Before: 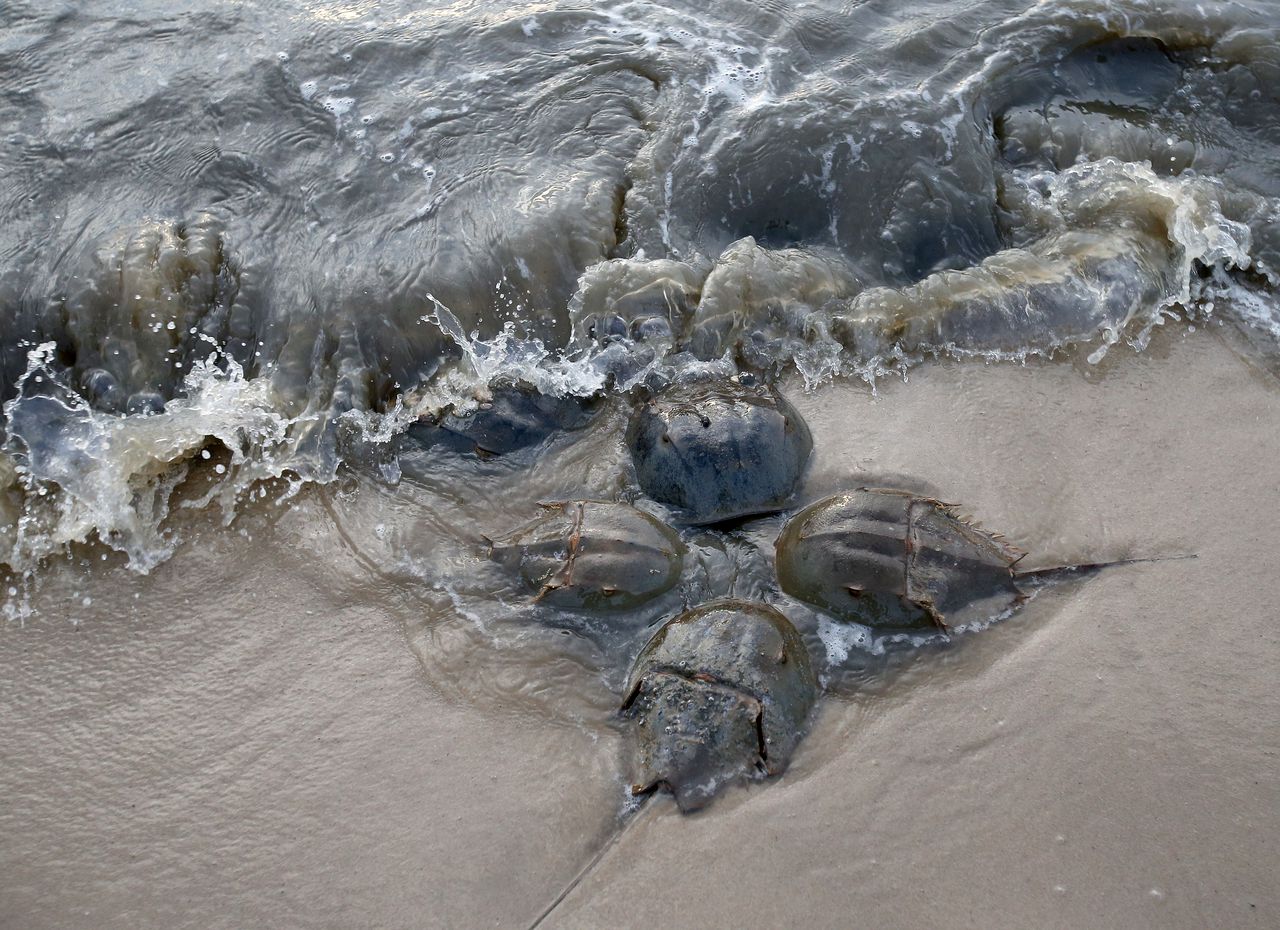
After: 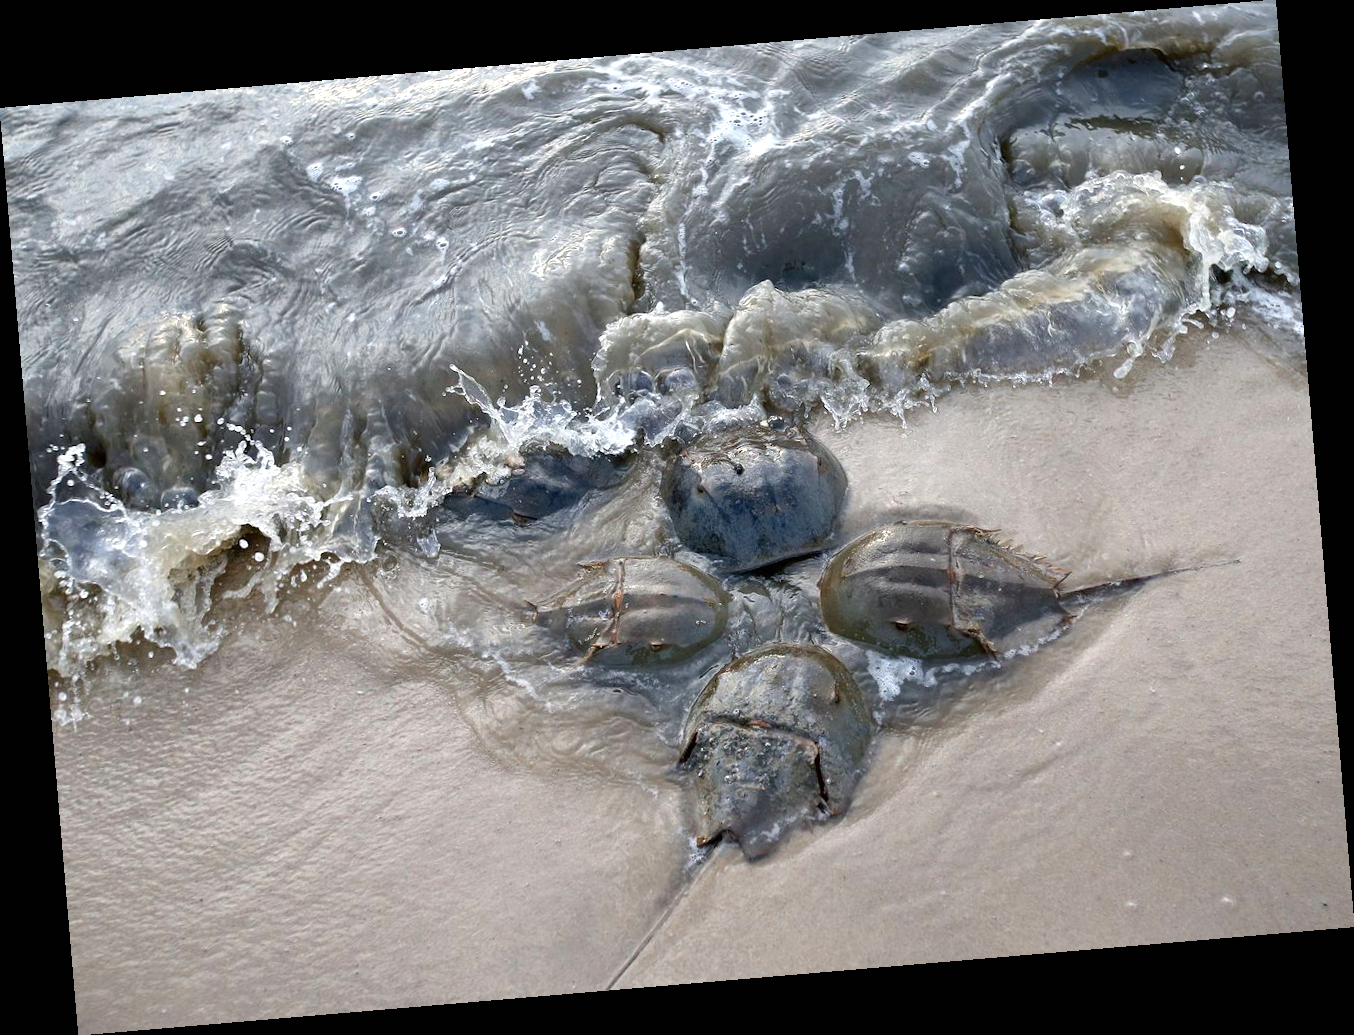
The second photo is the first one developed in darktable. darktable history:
exposure: black level correction 0, exposure 0.5 EV, compensate highlight preservation false
rotate and perspective: rotation -4.86°, automatic cropping off
